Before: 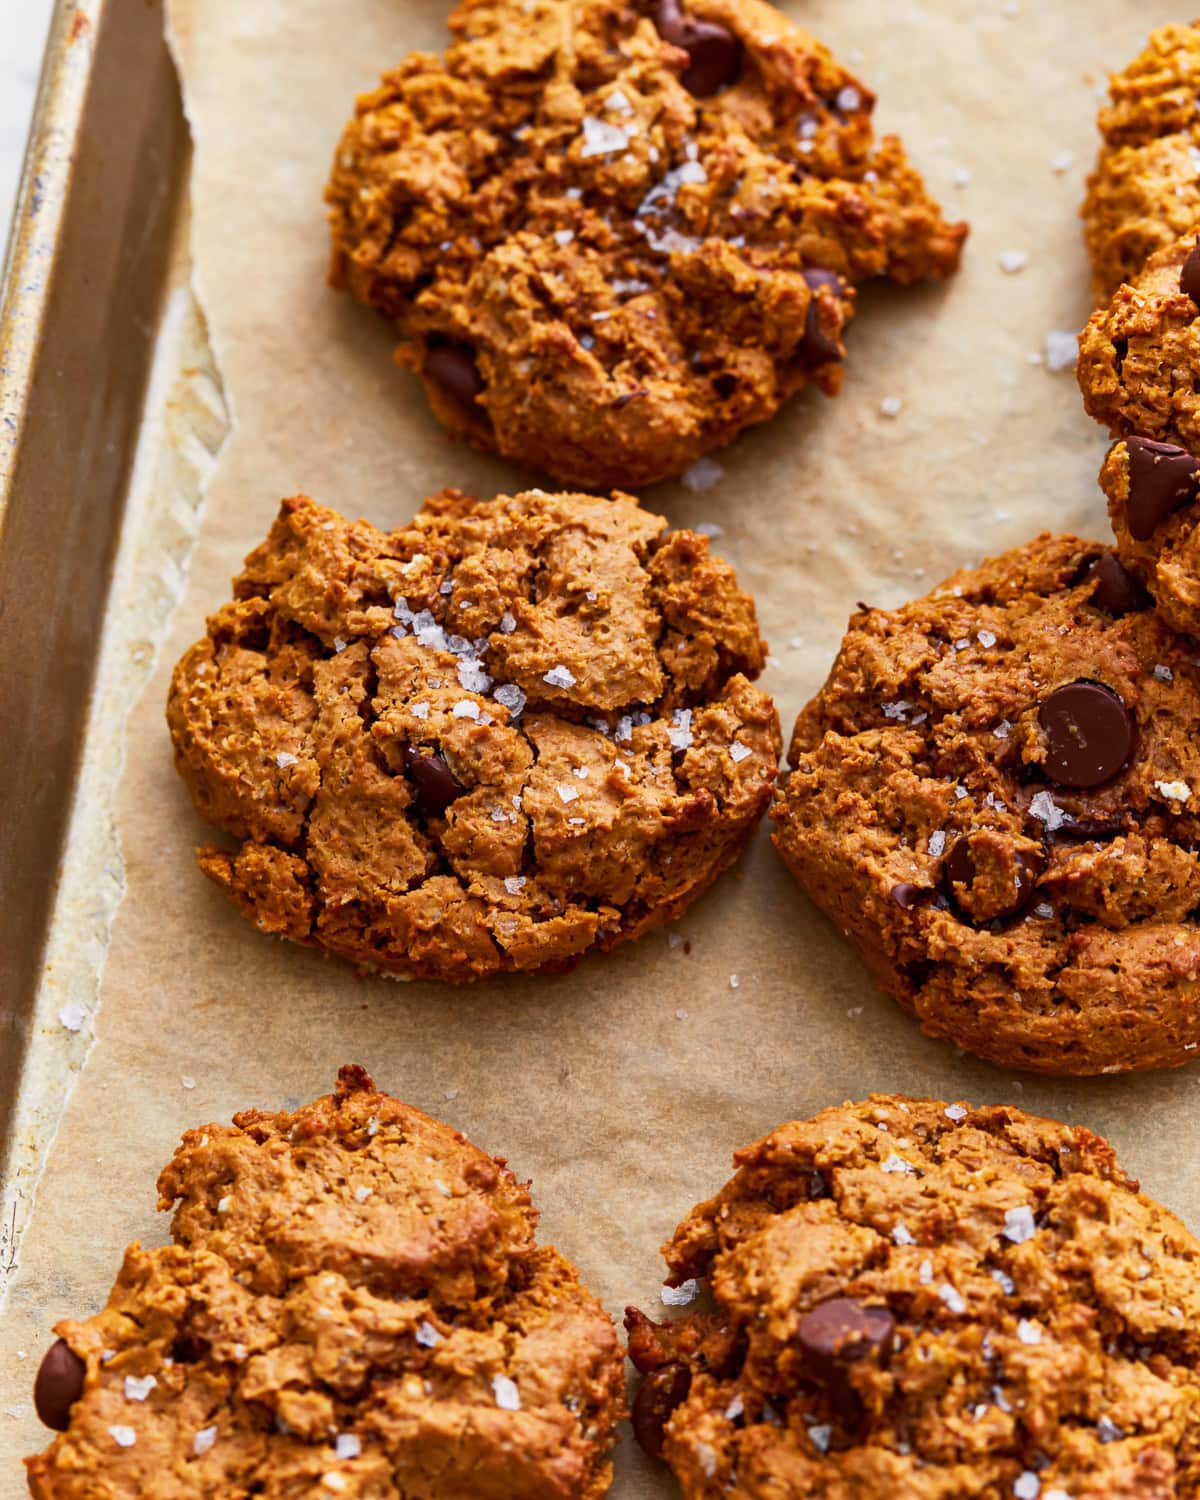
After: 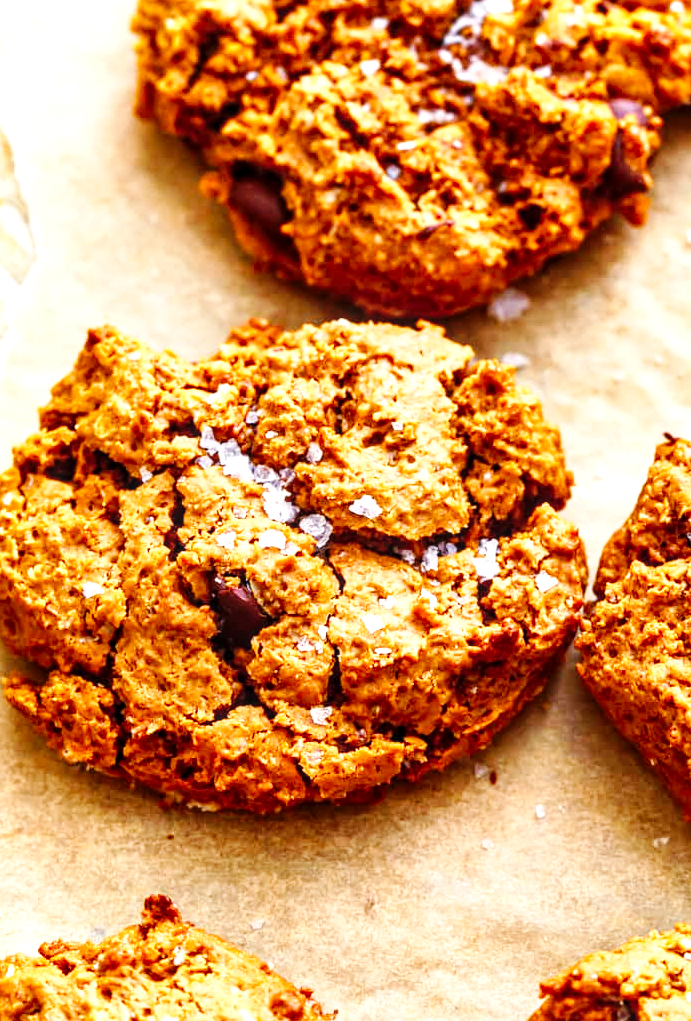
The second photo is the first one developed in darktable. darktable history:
crop: left 16.187%, top 11.396%, right 26.219%, bottom 20.501%
base curve: curves: ch0 [(0, 0) (0.036, 0.025) (0.121, 0.166) (0.206, 0.329) (0.605, 0.79) (1, 1)], preserve colors none
local contrast: detail 130%
exposure: black level correction 0, exposure 0.95 EV, compensate highlight preservation false
